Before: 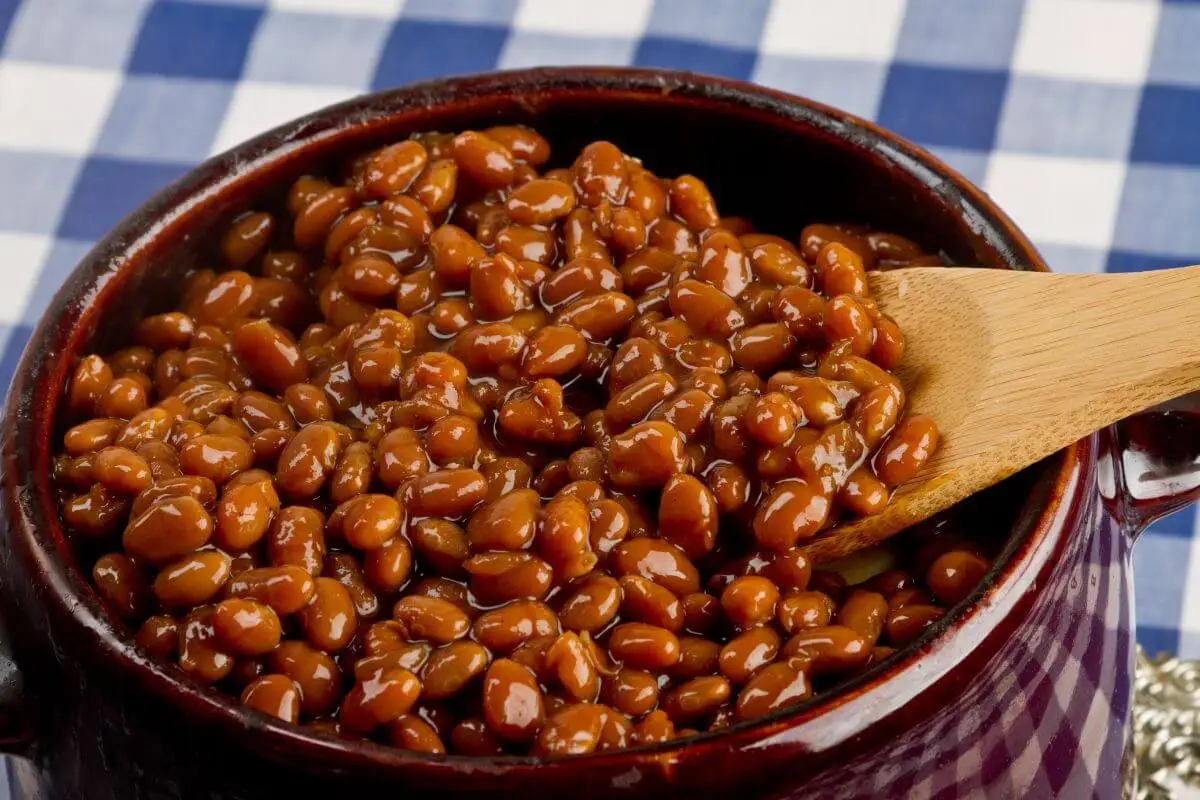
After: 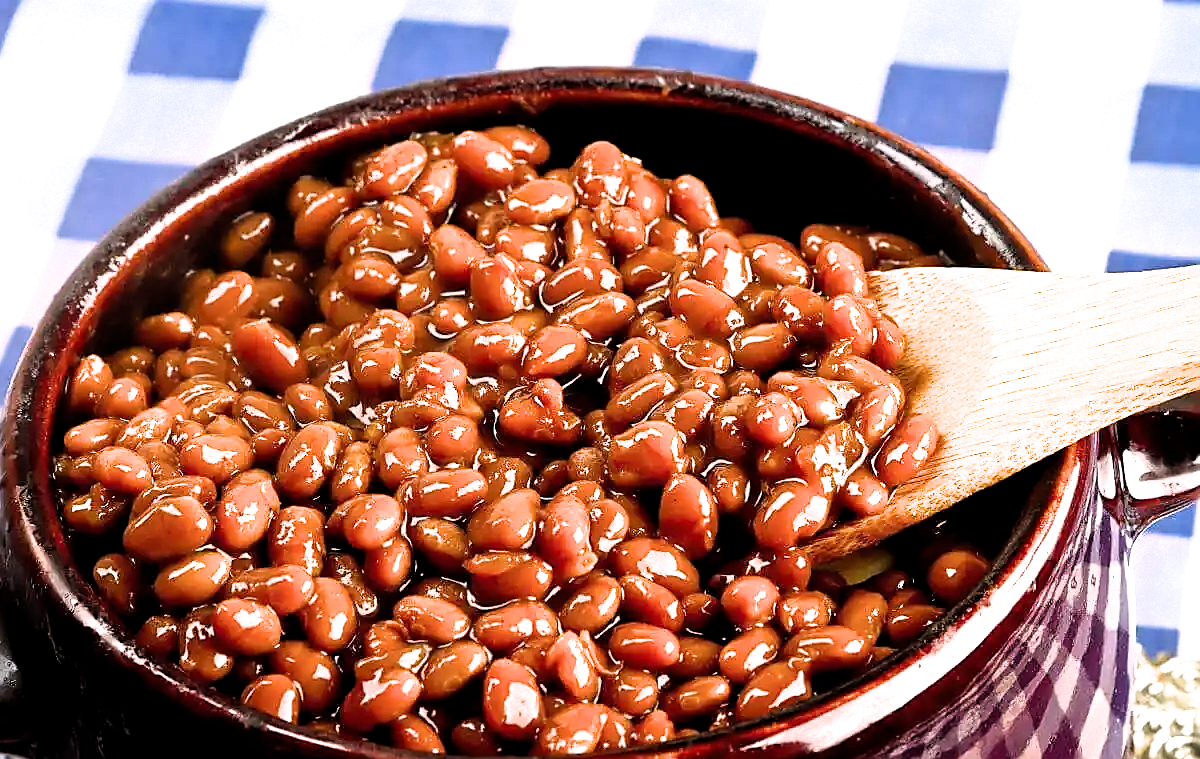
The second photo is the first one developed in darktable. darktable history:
exposure: black level correction 0, exposure 1.294 EV, compensate highlight preservation false
filmic rgb: black relative exposure -8.74 EV, white relative exposure 2.7 EV, target black luminance 0%, target white luminance 99.963%, hardness 6.25, latitude 75.69%, contrast 1.321, highlights saturation mix -4.7%, enable highlight reconstruction true
sharpen: radius 1.406, amount 1.255, threshold 0.759
crop and rotate: top 0%, bottom 5.12%
